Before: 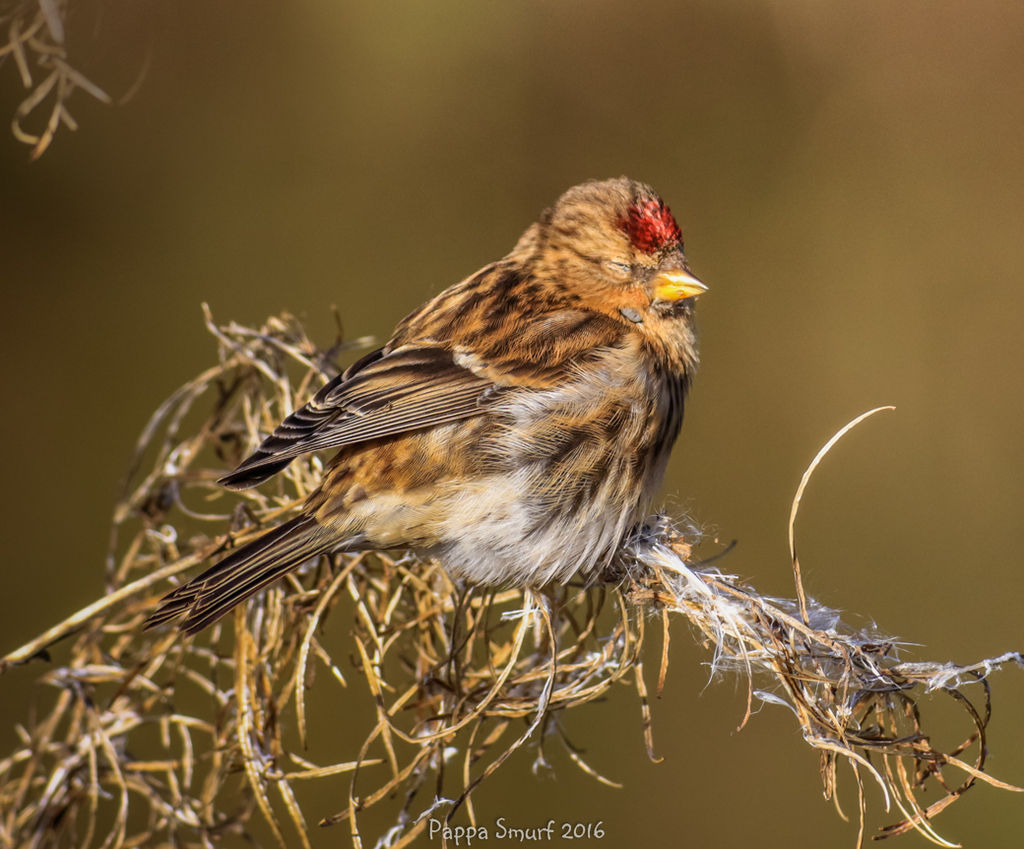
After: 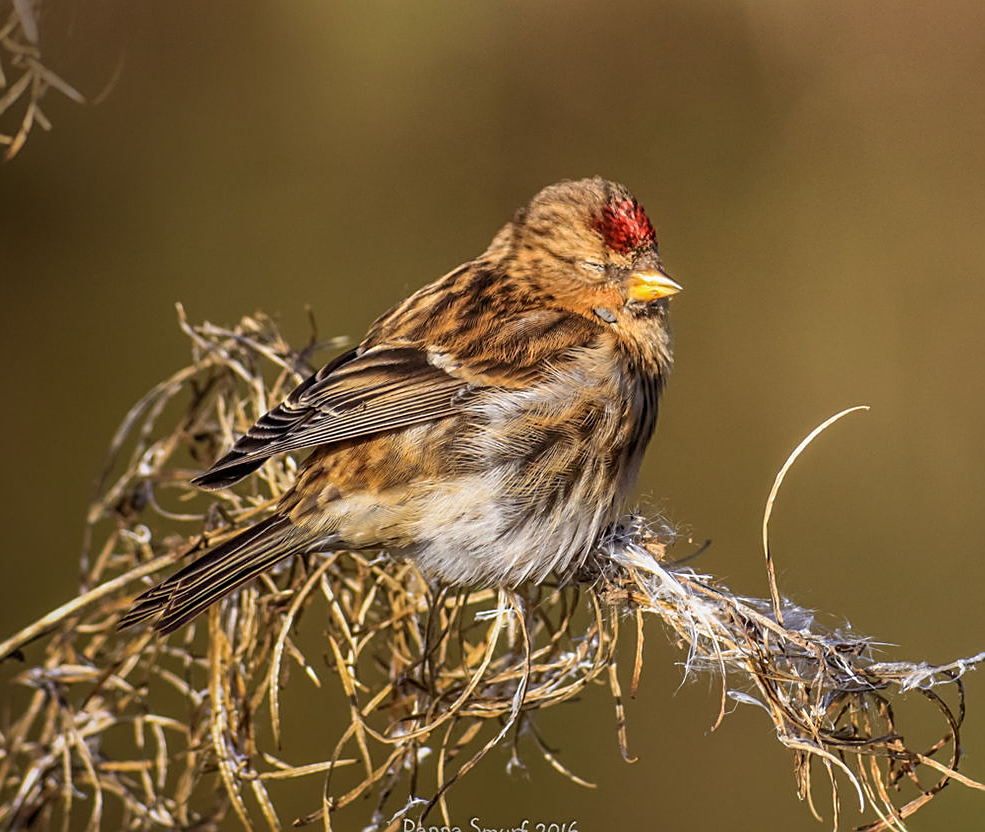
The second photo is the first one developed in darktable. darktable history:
crop and rotate: left 2.614%, right 1.145%, bottom 1.954%
sharpen: on, module defaults
